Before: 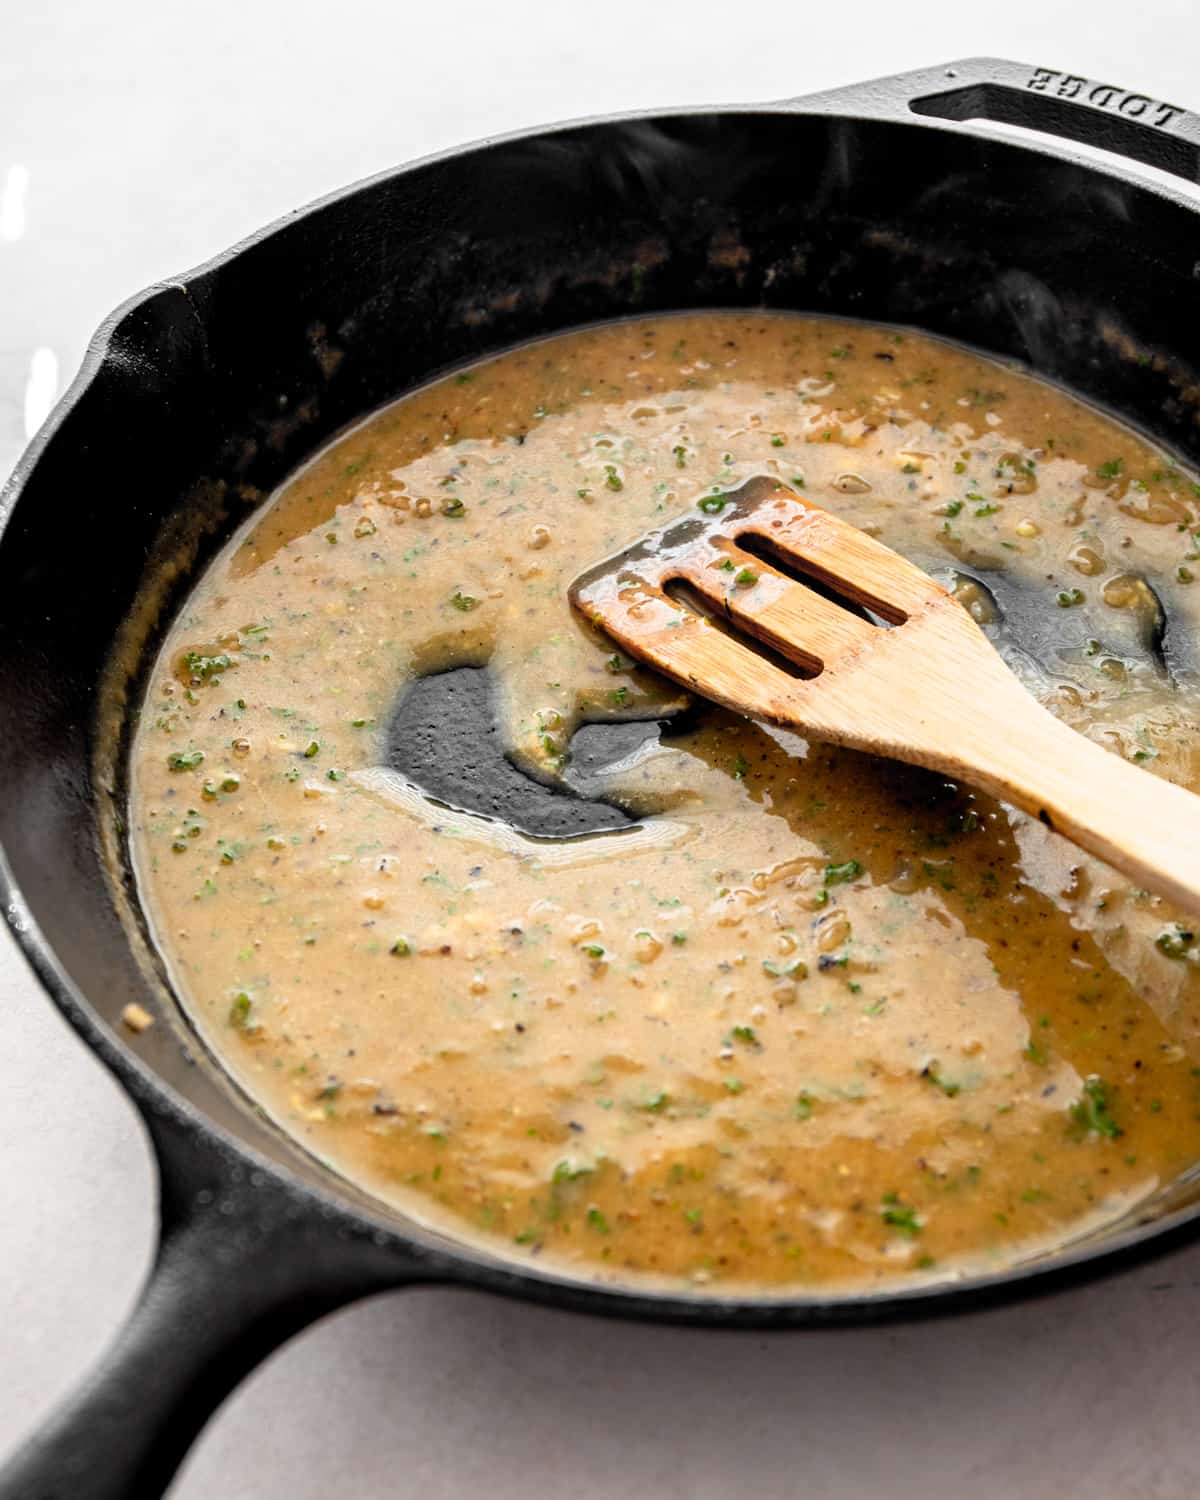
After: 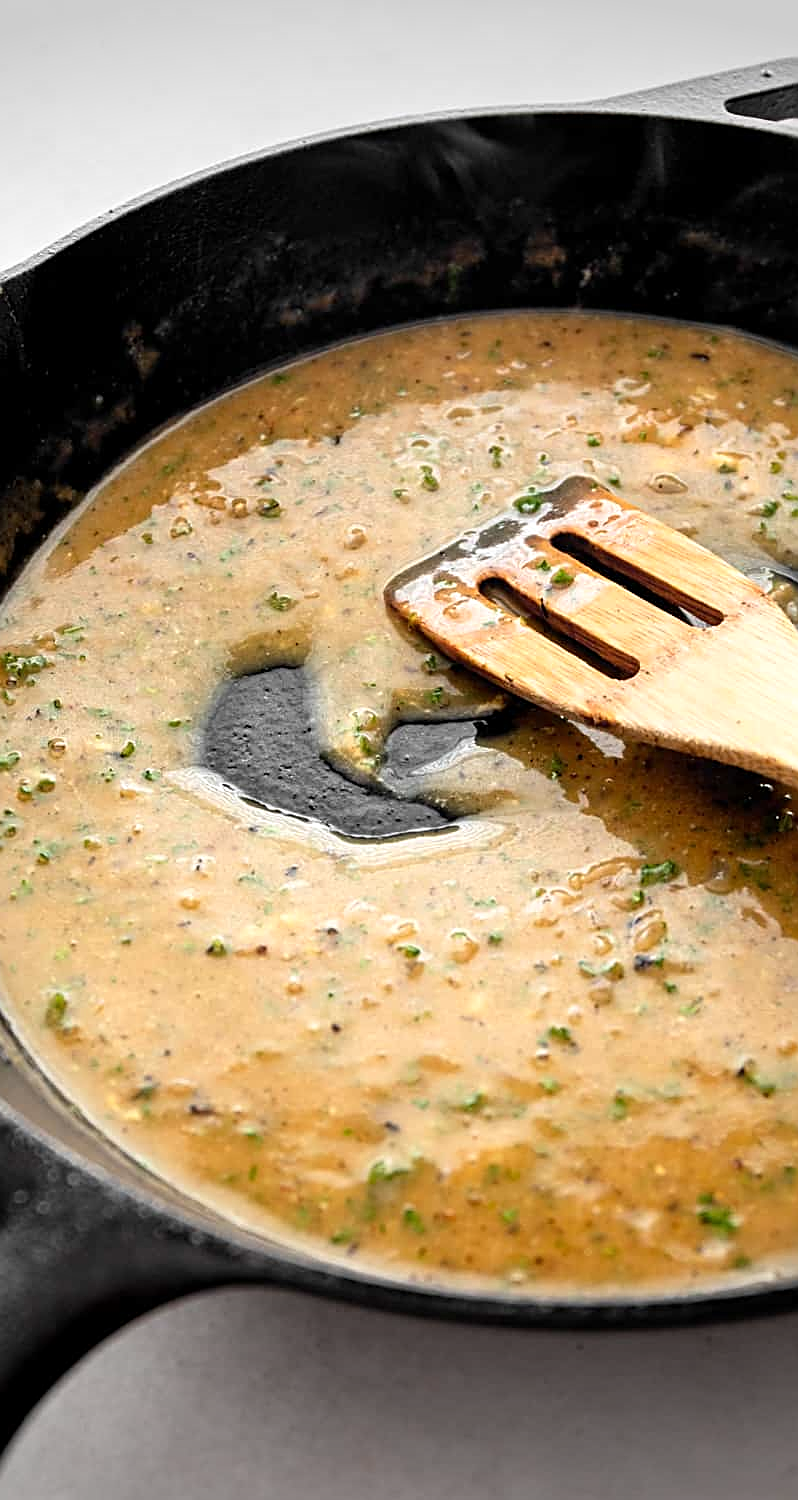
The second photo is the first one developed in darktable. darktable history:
sharpen: amount 0.555
crop and rotate: left 15.388%, right 18.04%
vignetting: fall-off start 100.76%, brightness -0.401, saturation -0.302, width/height ratio 1.323, unbound false
exposure: exposure 0.172 EV, compensate exposure bias true, compensate highlight preservation false
